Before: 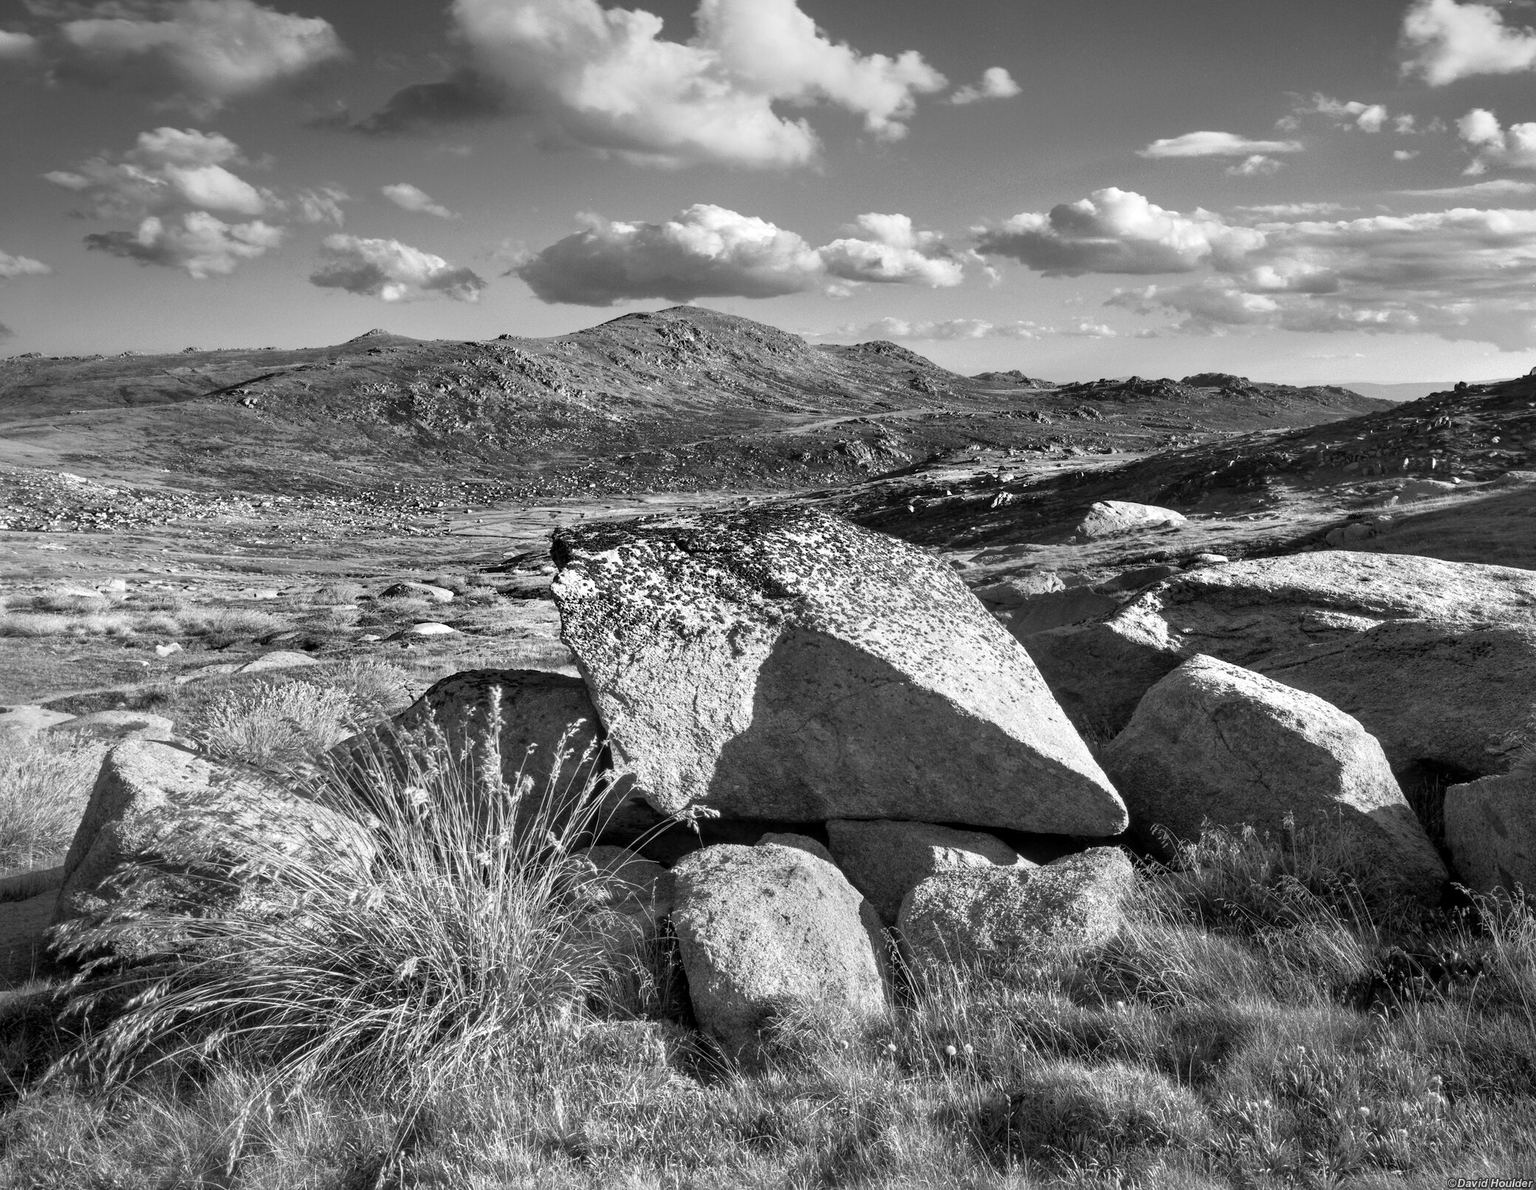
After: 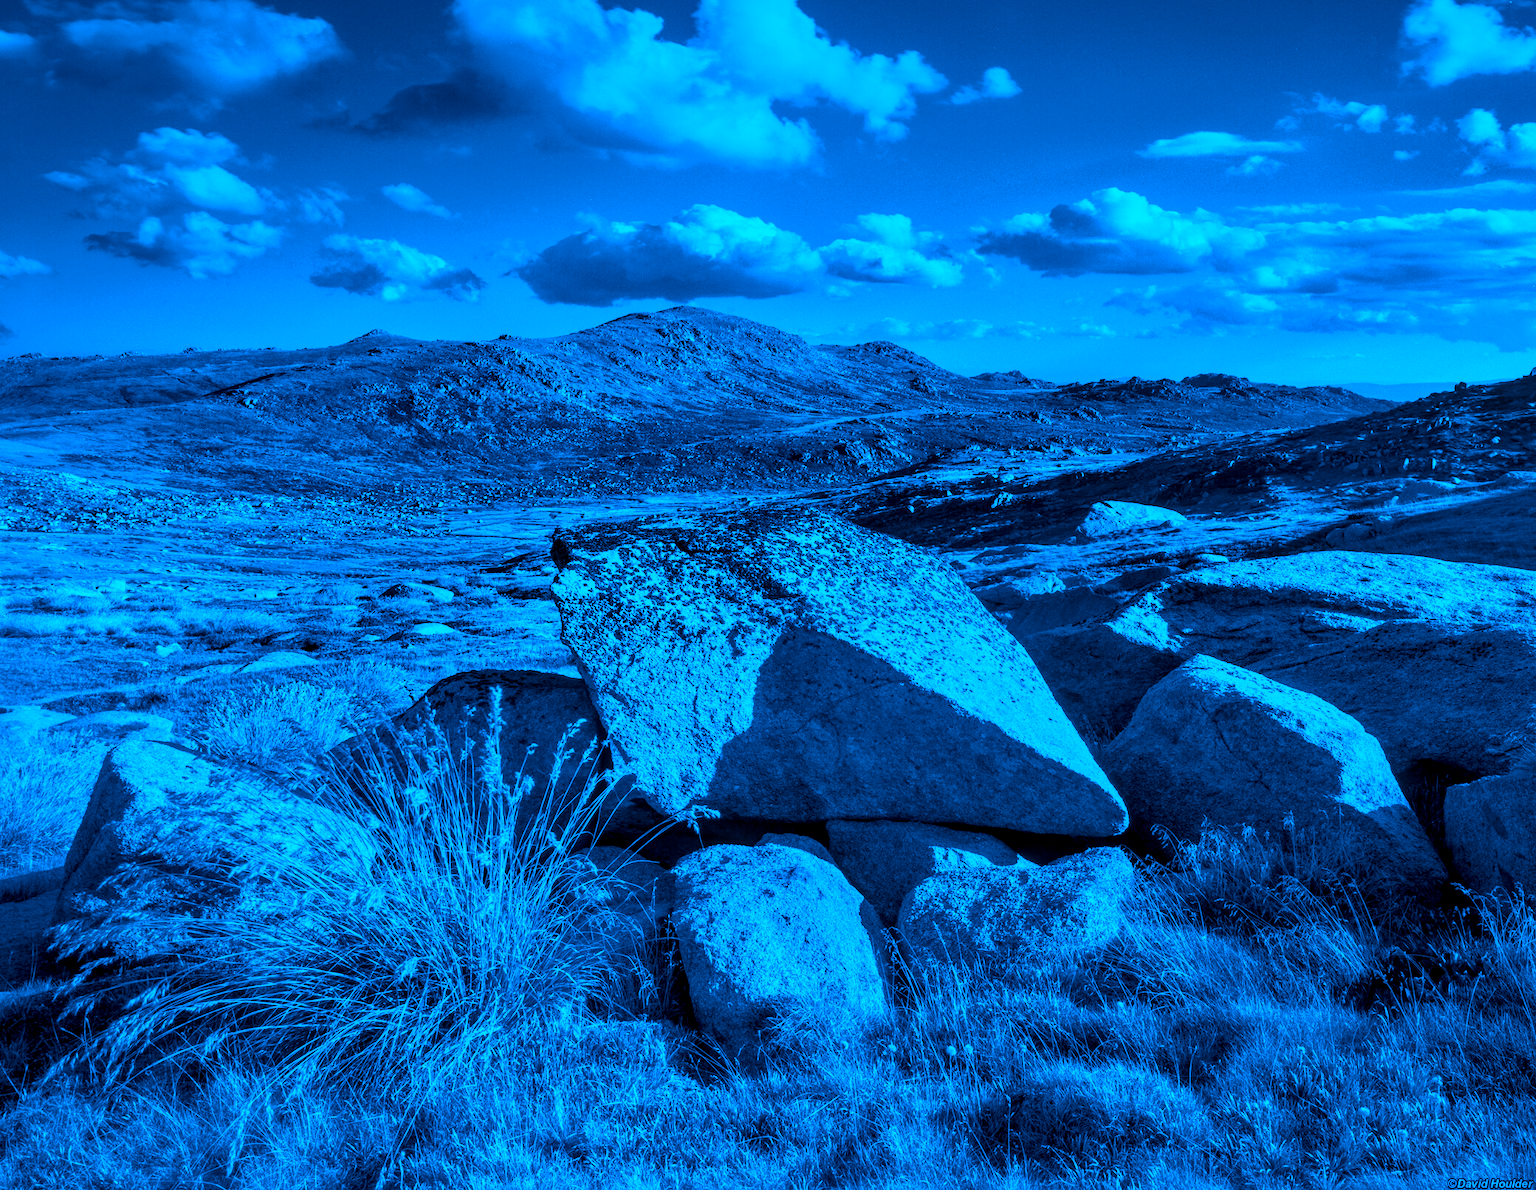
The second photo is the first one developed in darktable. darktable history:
color calibration: output R [0.999, 0.026, -0.11, 0], output G [-0.019, 1.037, -0.099, 0], output B [0.022, -0.023, 0.902, 0], illuminant custom, x 0.459, y 0.429, temperature 2643.31 K
color balance rgb: shadows lift › chroma 3.253%, shadows lift › hue 281.9°, perceptual saturation grading › global saturation 25.002%
local contrast: on, module defaults
